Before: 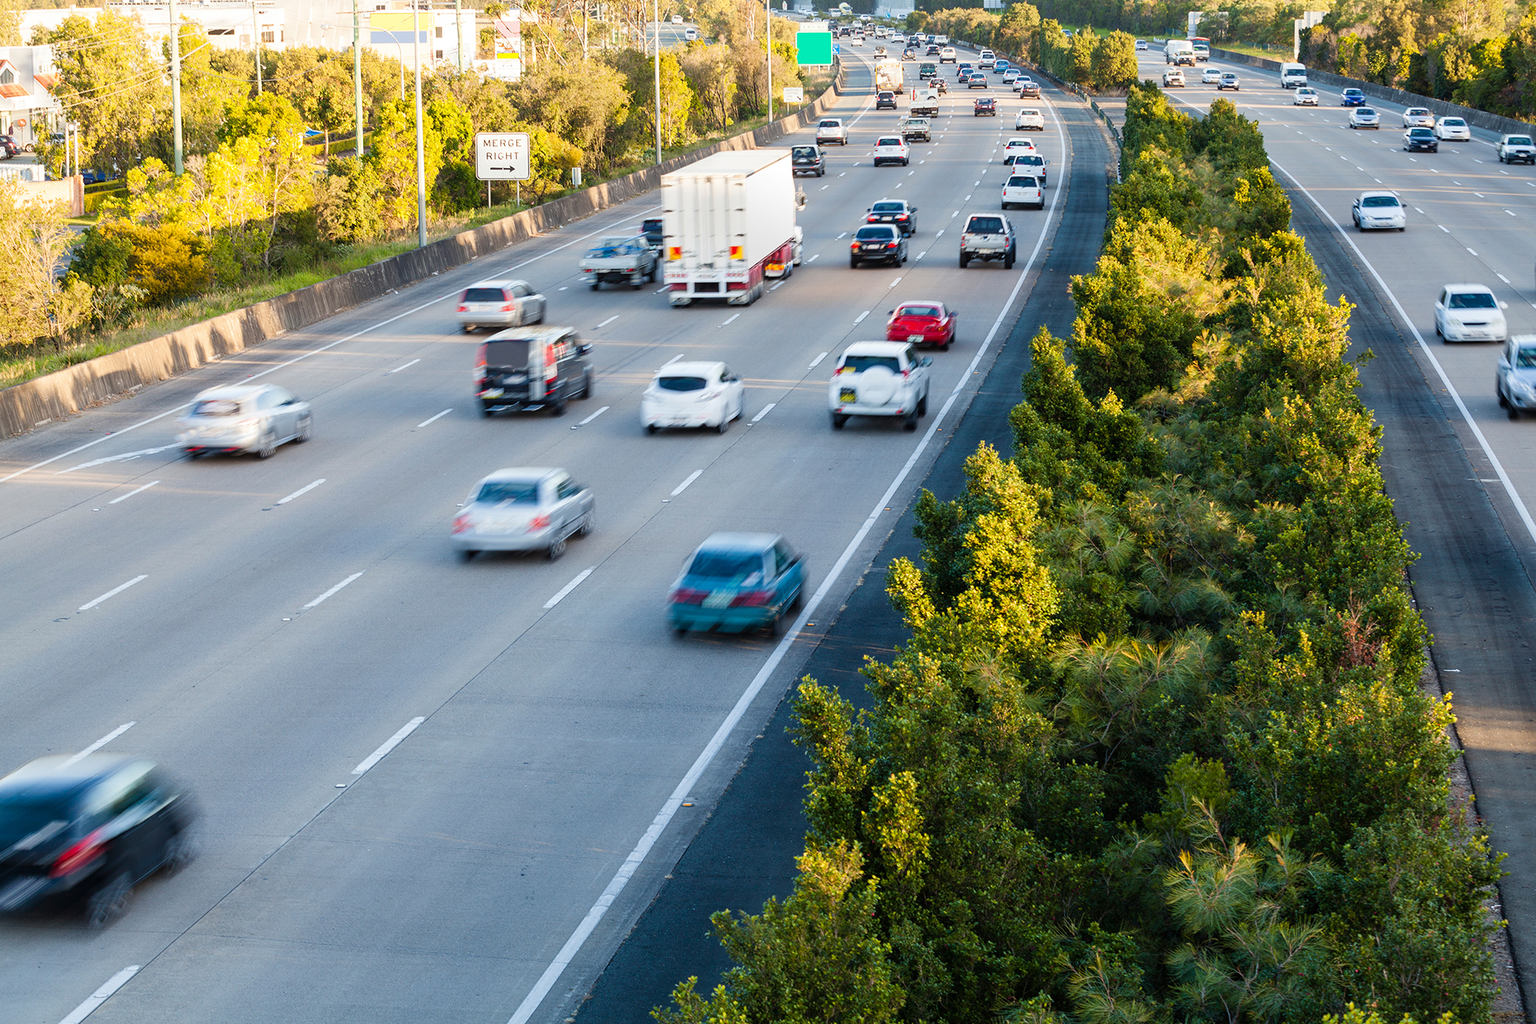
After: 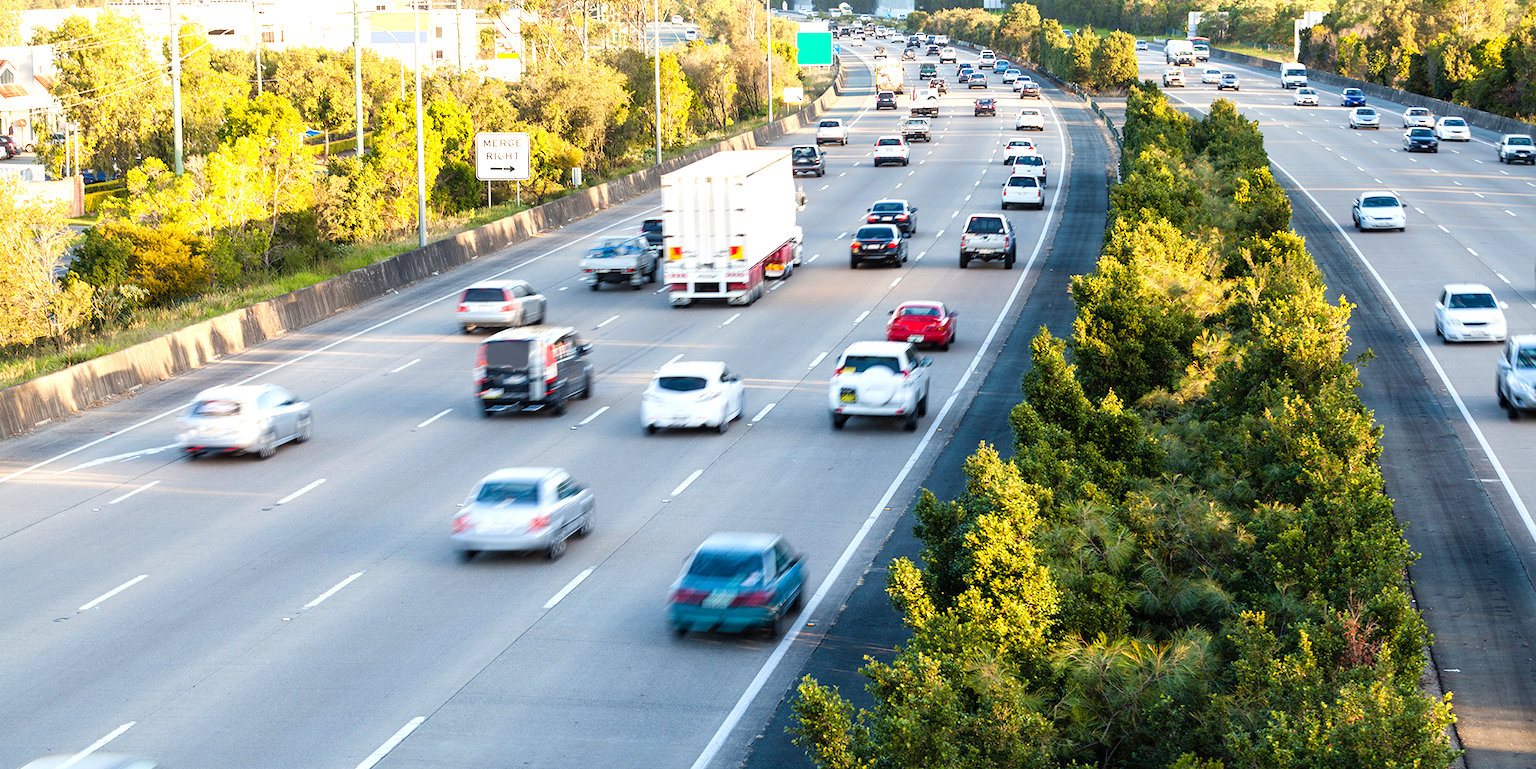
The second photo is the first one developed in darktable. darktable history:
color correction: highlights b* -0.025
tone equalizer: -8 EV -0.382 EV, -7 EV -0.411 EV, -6 EV -0.364 EV, -5 EV -0.256 EV, -3 EV 0.211 EV, -2 EV 0.329 EV, -1 EV 0.41 EV, +0 EV 0.417 EV
crop: bottom 24.793%
